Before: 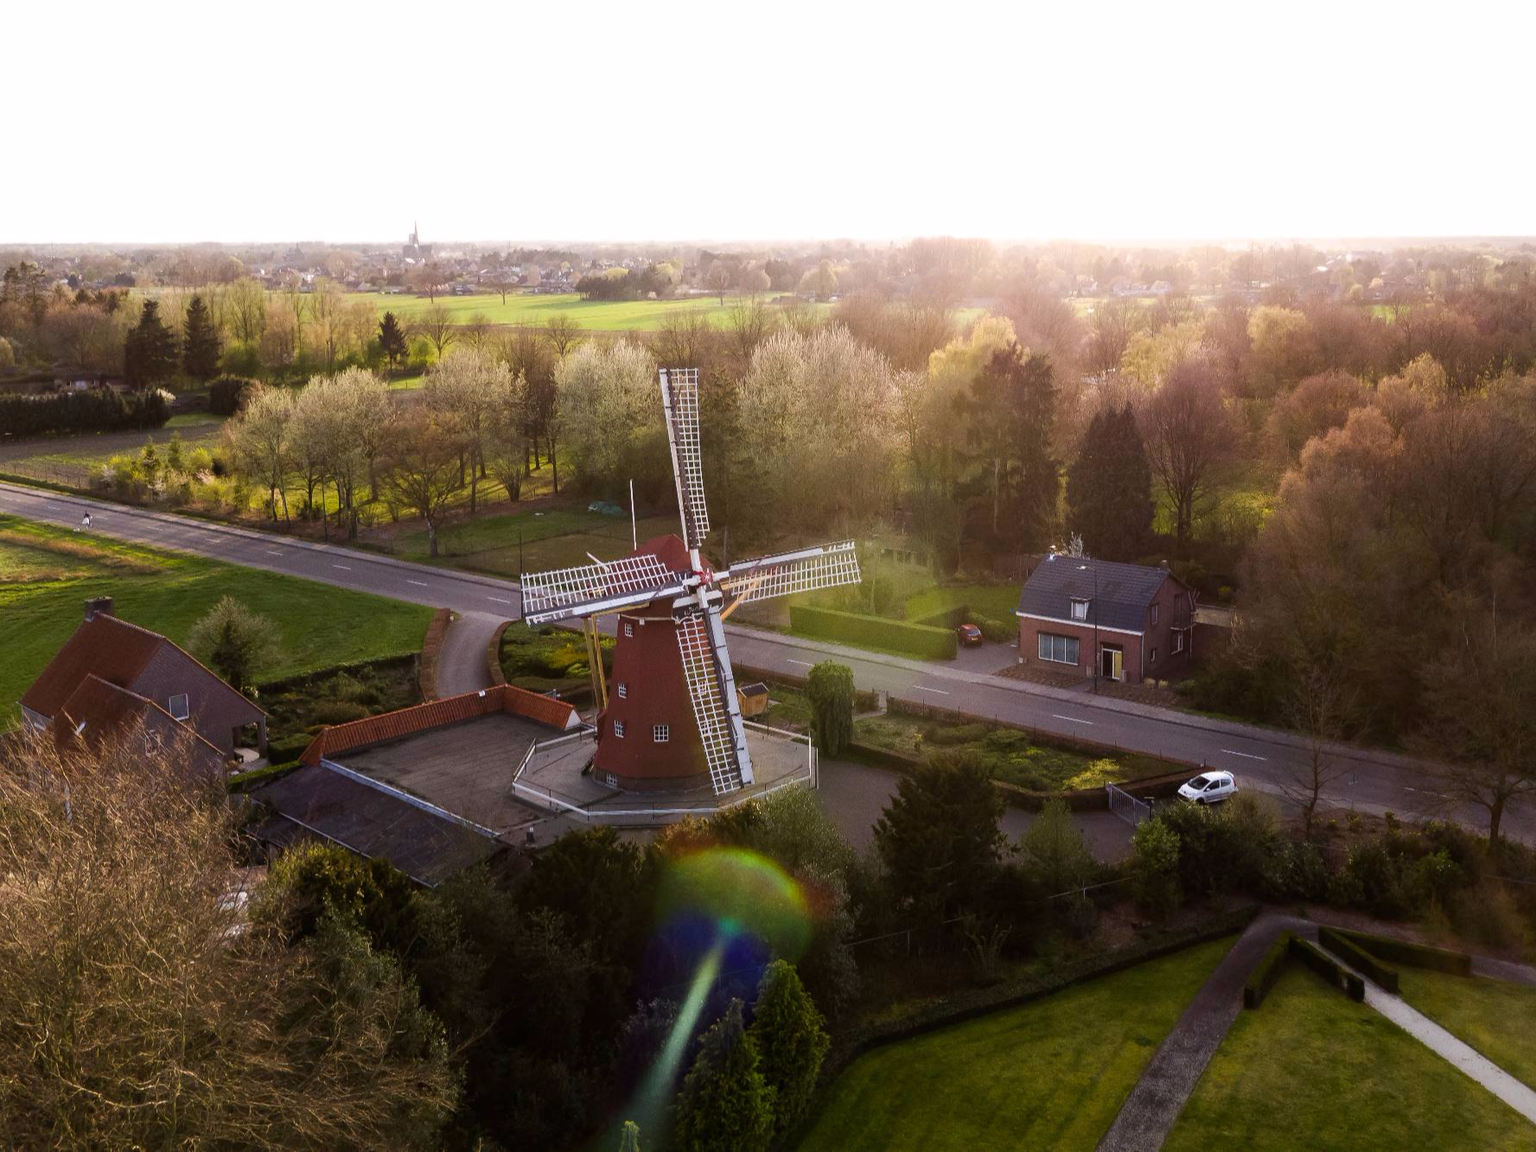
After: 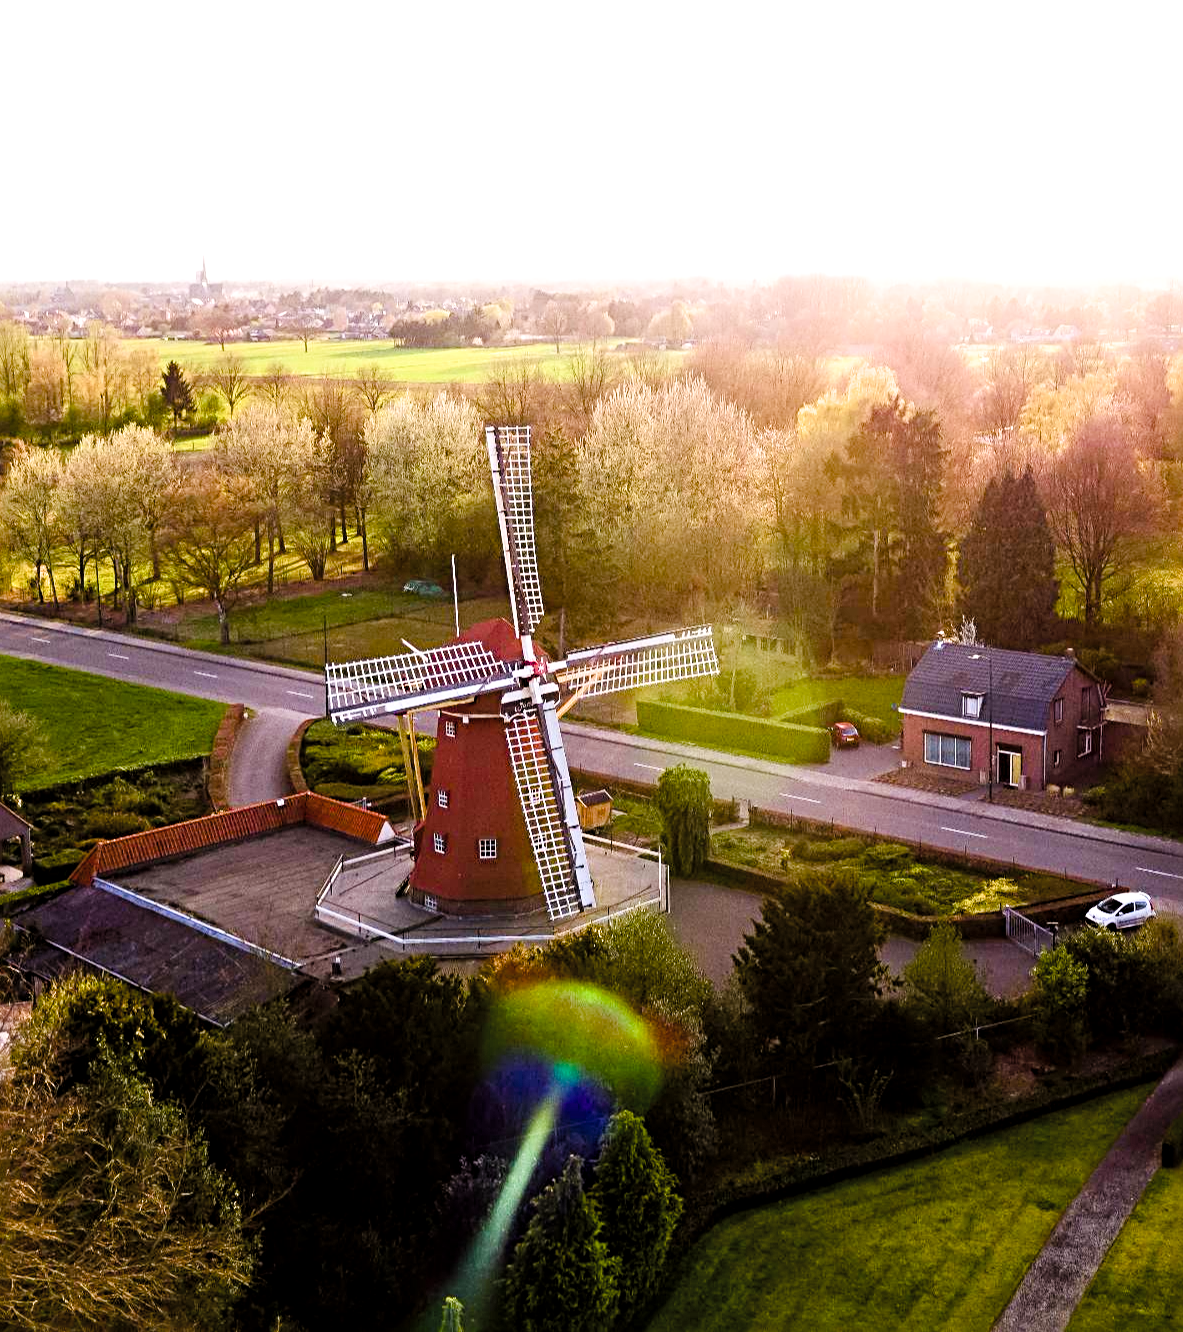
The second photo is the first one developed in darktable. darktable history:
sharpen: radius 3.954
contrast brightness saturation: brightness 0.094, saturation 0.194
exposure: exposure 0.49 EV, compensate highlight preservation false
filmic rgb: black relative exposure -8.09 EV, white relative exposure 3.01 EV, threshold 2.96 EV, hardness 5.41, contrast 1.267, enable highlight reconstruction true
local contrast: highlights 105%, shadows 99%, detail 120%, midtone range 0.2
crop and rotate: left 15.613%, right 17.761%
color balance rgb: highlights gain › chroma 0.173%, highlights gain › hue 330.25°, linear chroma grading › global chroma 14.852%, perceptual saturation grading › global saturation 20%, perceptual saturation grading › highlights -49.101%, perceptual saturation grading › shadows 25.073%, perceptual brilliance grading › global brilliance 2.346%, perceptual brilliance grading › highlights -3.985%, global vibrance 20%
